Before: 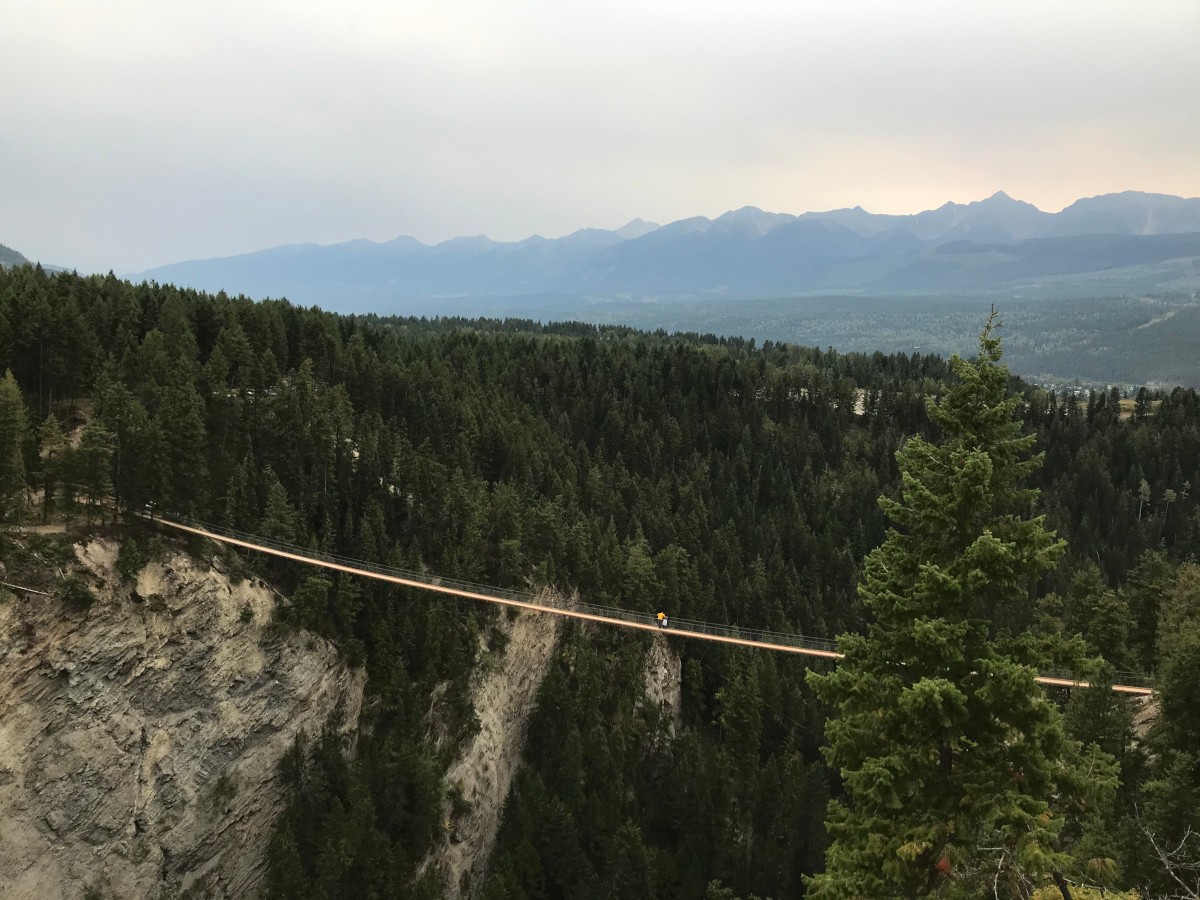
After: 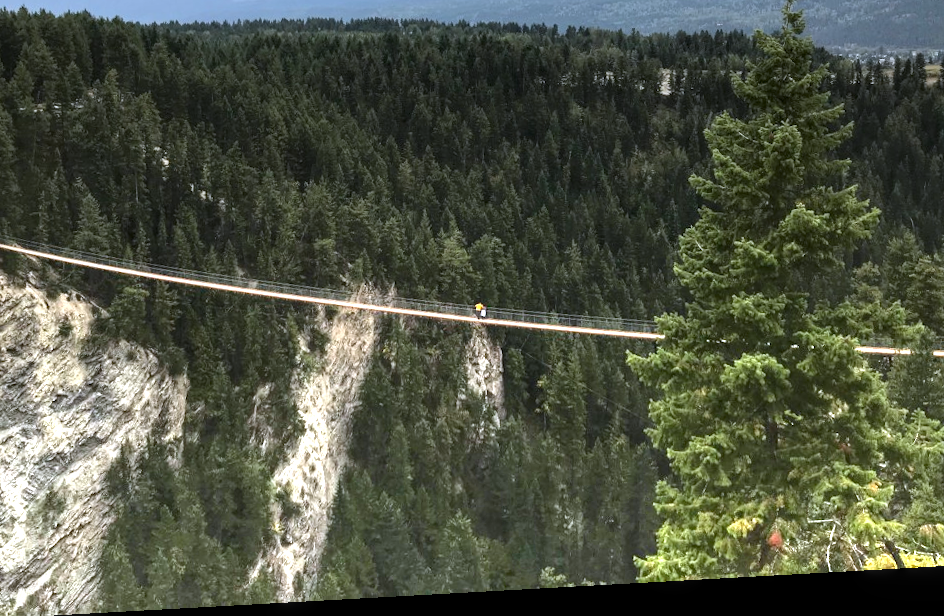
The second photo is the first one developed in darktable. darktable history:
rotate and perspective: rotation -3.18°, automatic cropping off
local contrast: on, module defaults
graduated density: density -3.9 EV
crop and rotate: left 17.299%, top 35.115%, right 7.015%, bottom 1.024%
exposure: compensate highlight preservation false
white balance: red 0.967, blue 1.119, emerald 0.756
